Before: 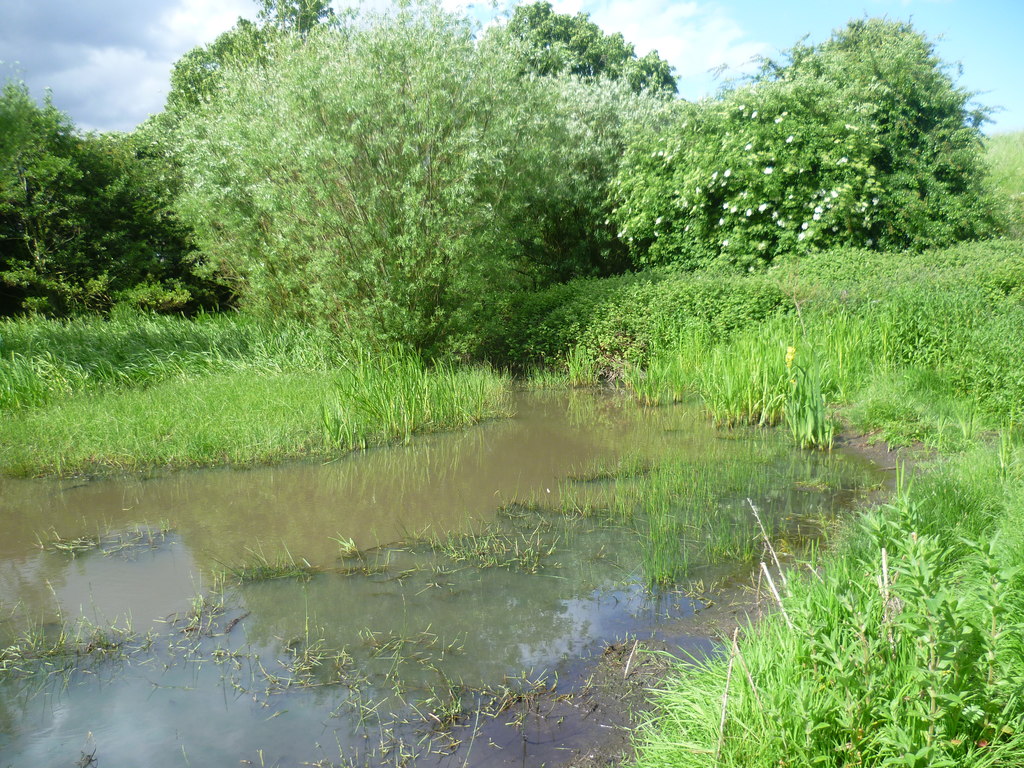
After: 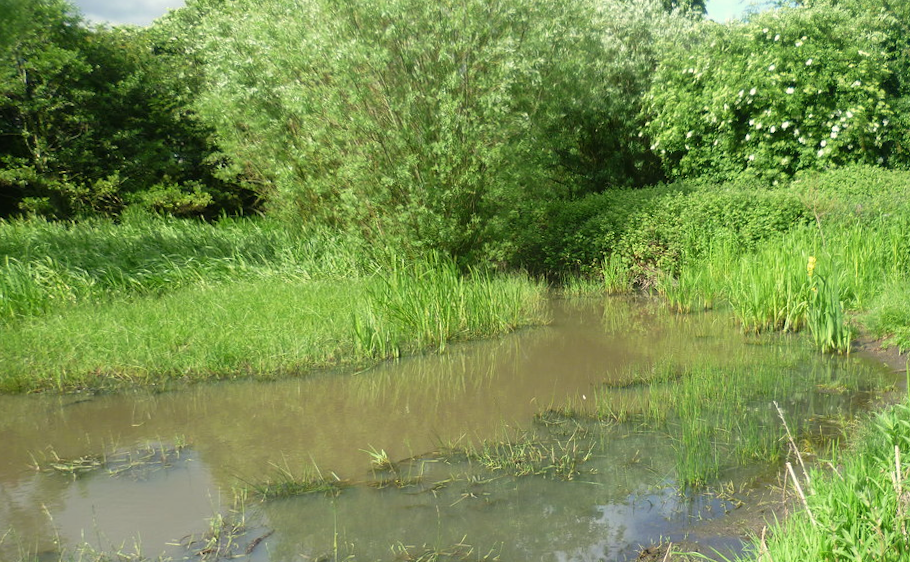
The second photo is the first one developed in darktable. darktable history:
crop: top 7.49%, right 9.717%, bottom 11.943%
white balance: red 1.029, blue 0.92
rotate and perspective: rotation -0.013°, lens shift (vertical) -0.027, lens shift (horizontal) 0.178, crop left 0.016, crop right 0.989, crop top 0.082, crop bottom 0.918
